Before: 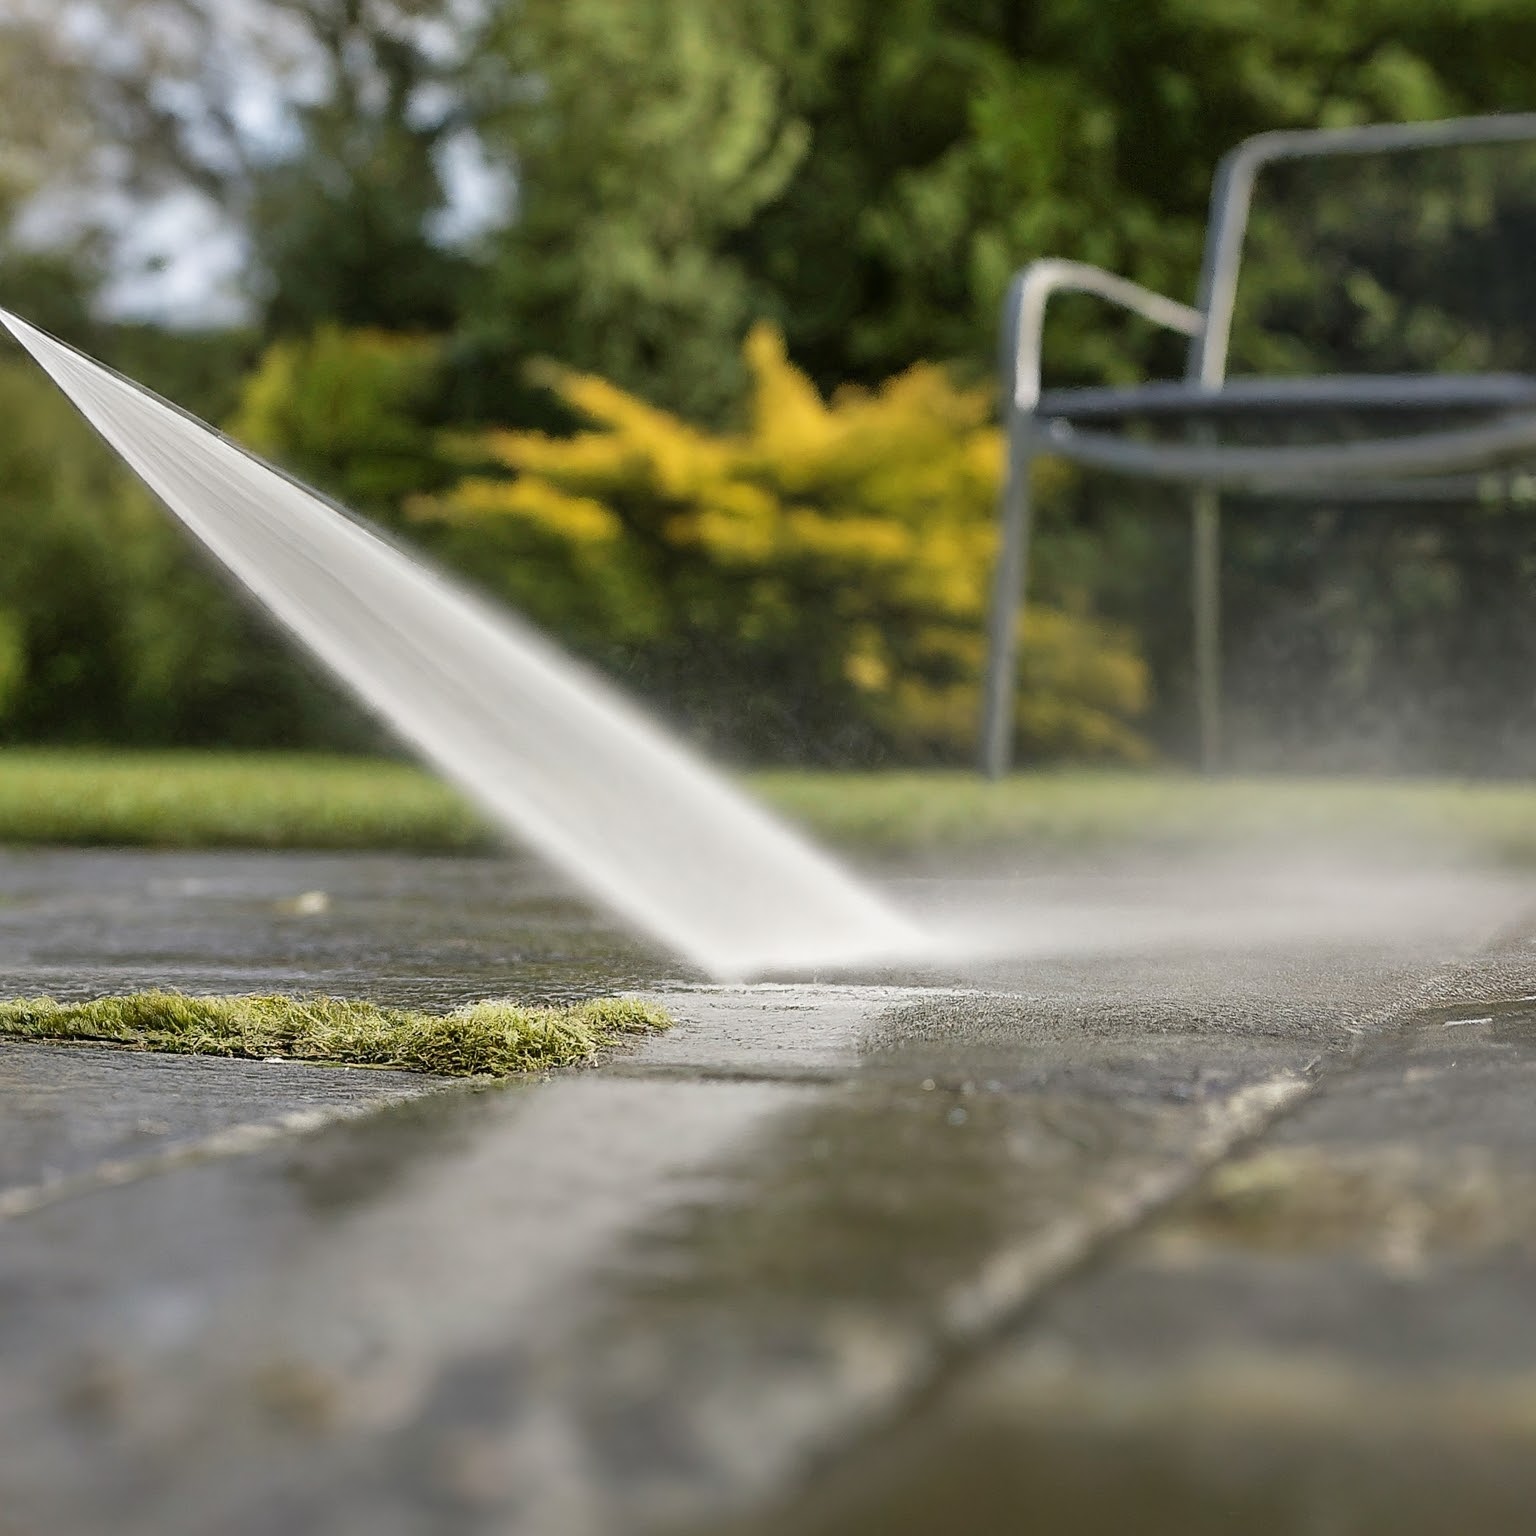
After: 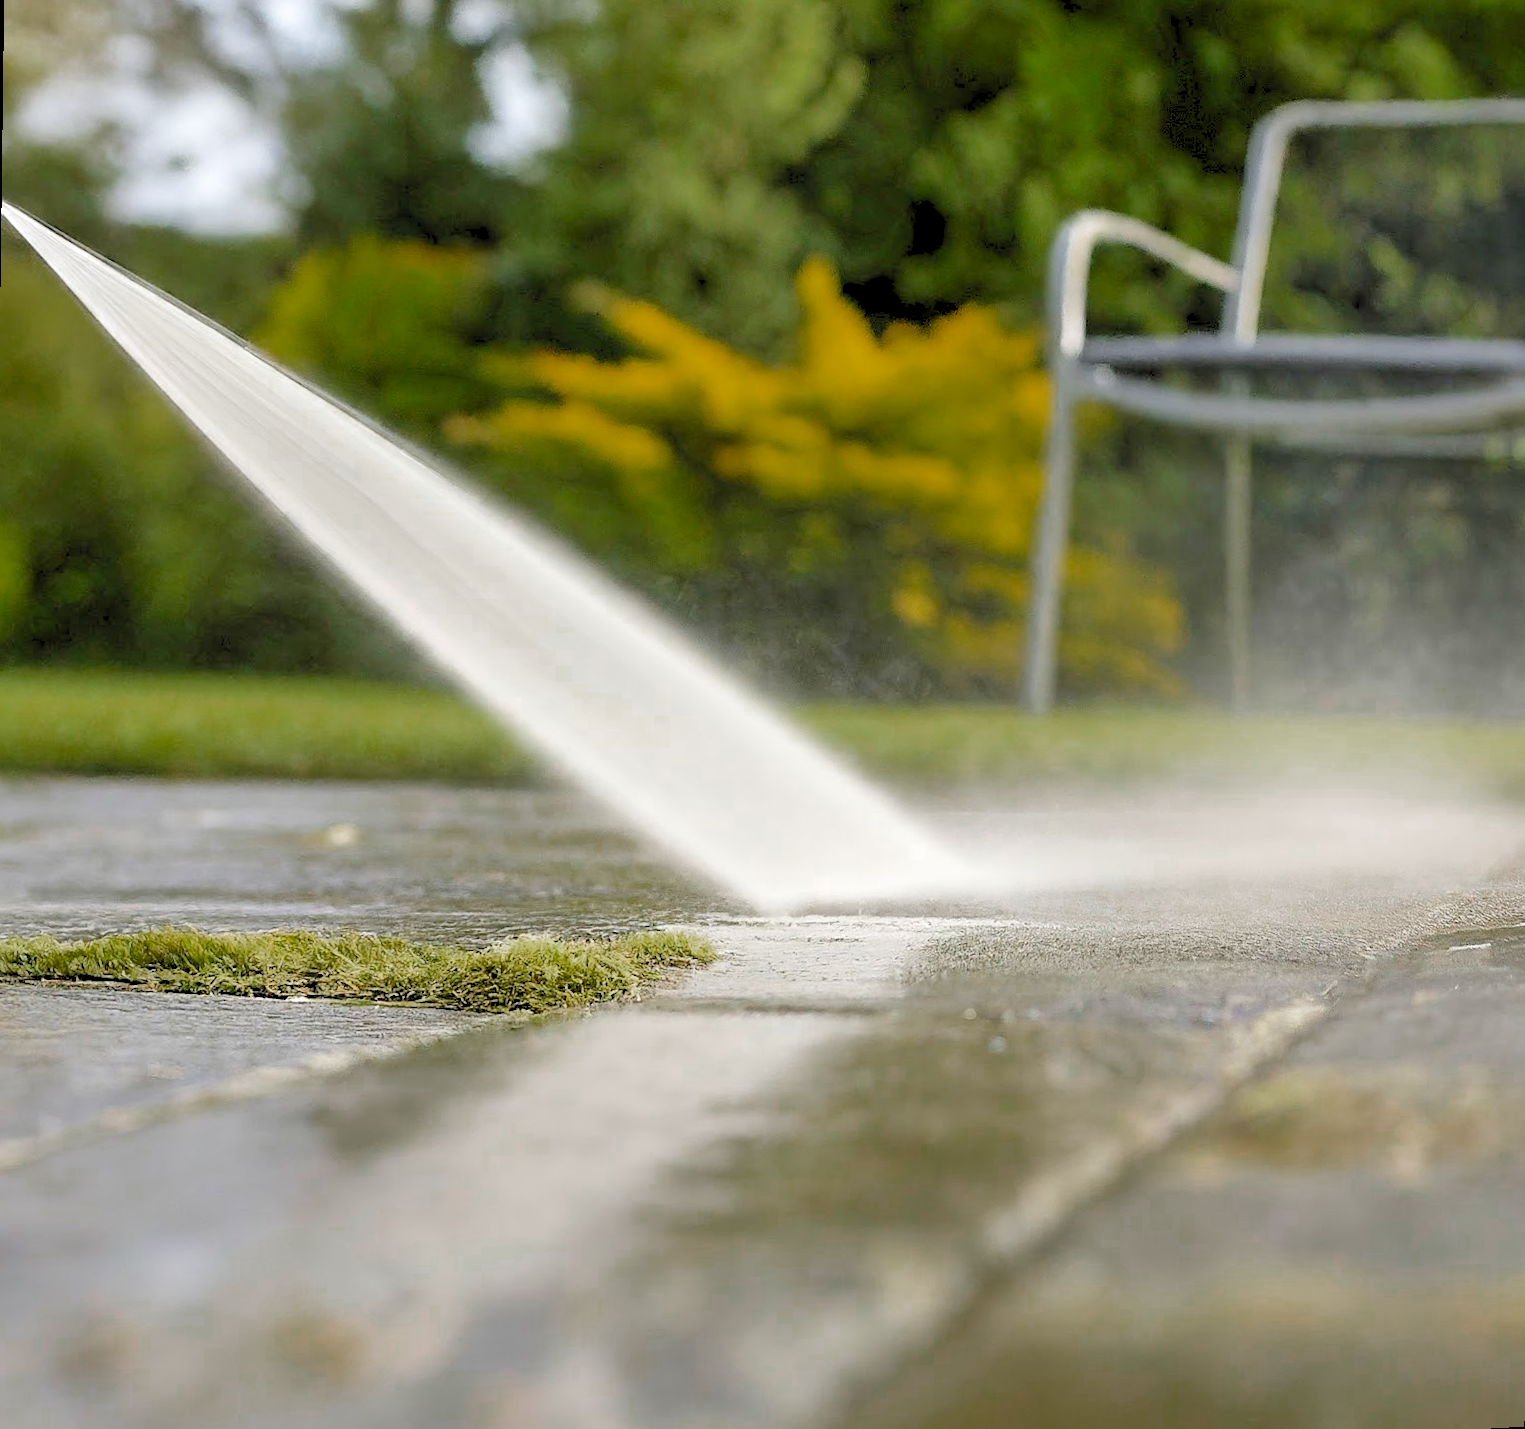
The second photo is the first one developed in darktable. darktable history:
levels: levels [0.072, 0.414, 0.976]
exposure: exposure 0.078 EV, compensate highlight preservation false
rotate and perspective: rotation 0.679°, lens shift (horizontal) 0.136, crop left 0.009, crop right 0.991, crop top 0.078, crop bottom 0.95
color zones: curves: ch0 [(0, 0.48) (0.209, 0.398) (0.305, 0.332) (0.429, 0.493) (0.571, 0.5) (0.714, 0.5) (0.857, 0.5) (1, 0.48)]; ch1 [(0, 0.633) (0.143, 0.586) (0.286, 0.489) (0.429, 0.448) (0.571, 0.31) (0.714, 0.335) (0.857, 0.492) (1, 0.633)]; ch2 [(0, 0.448) (0.143, 0.498) (0.286, 0.5) (0.429, 0.5) (0.571, 0.5) (0.714, 0.5) (0.857, 0.5) (1, 0.448)]
tone equalizer: on, module defaults
white balance: emerald 1
